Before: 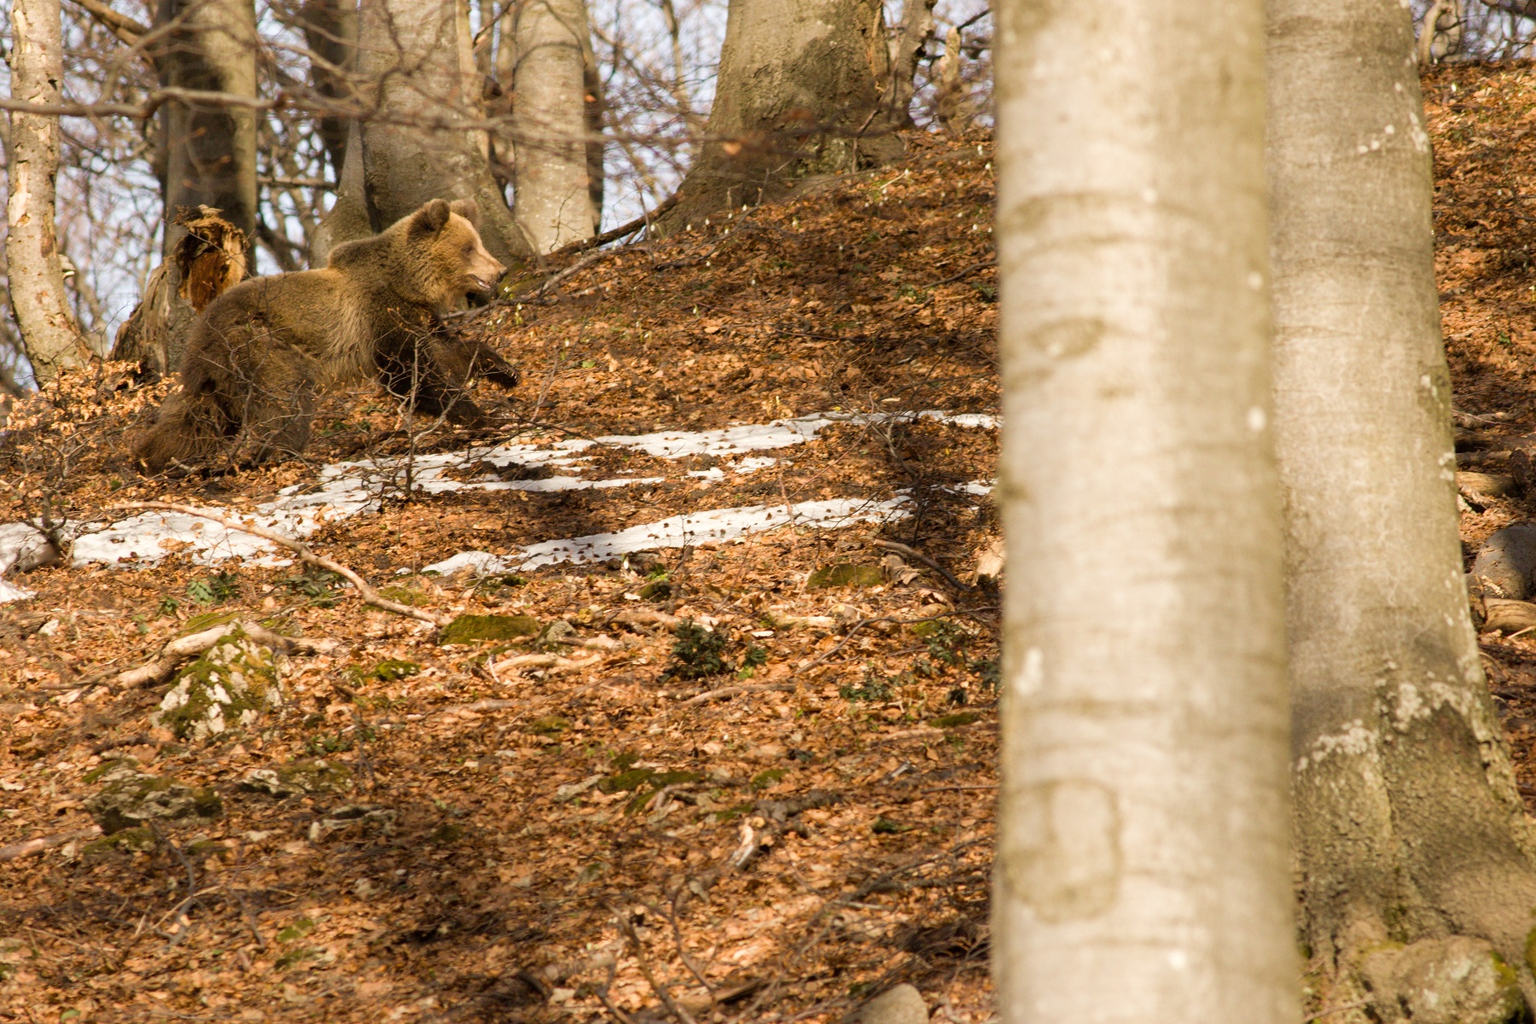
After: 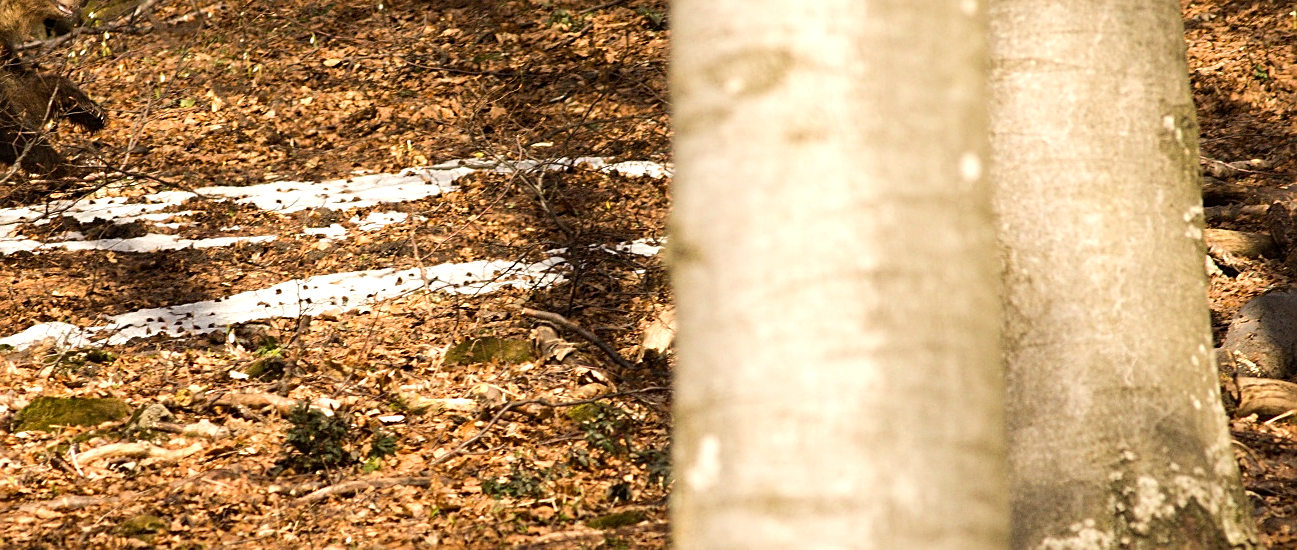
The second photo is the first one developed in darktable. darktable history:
sharpen: on, module defaults
crop and rotate: left 27.938%, top 27.046%, bottom 27.046%
tone equalizer: -8 EV -0.417 EV, -7 EV -0.389 EV, -6 EV -0.333 EV, -5 EV -0.222 EV, -3 EV 0.222 EV, -2 EV 0.333 EV, -1 EV 0.389 EV, +0 EV 0.417 EV, edges refinement/feathering 500, mask exposure compensation -1.57 EV, preserve details no
